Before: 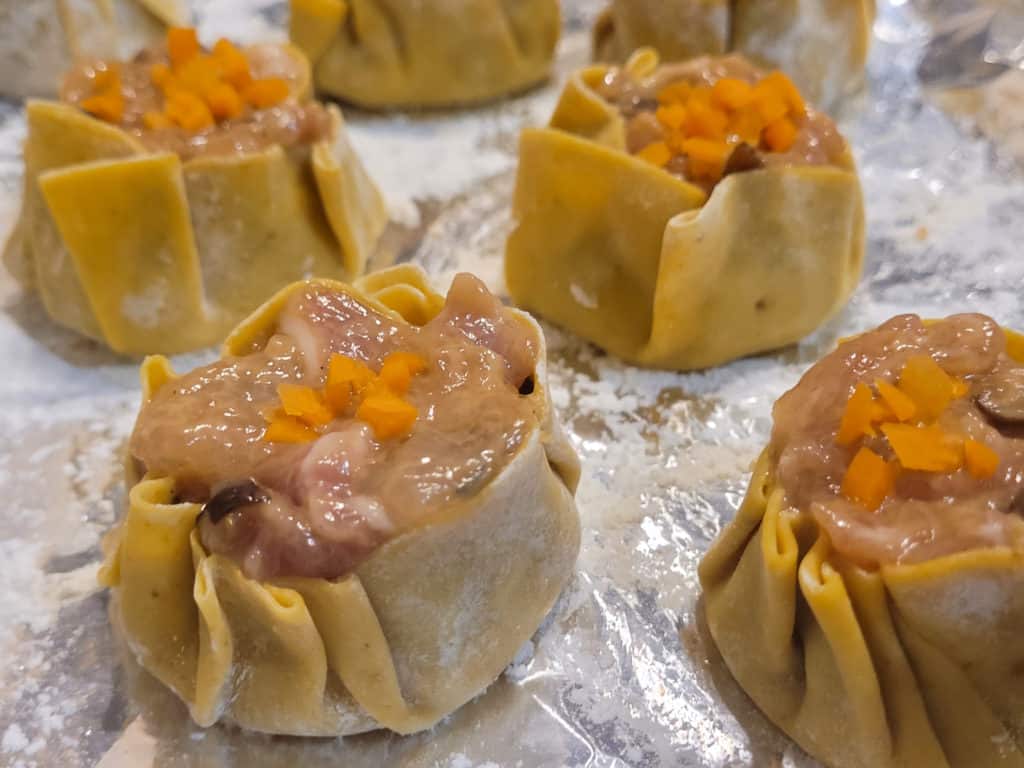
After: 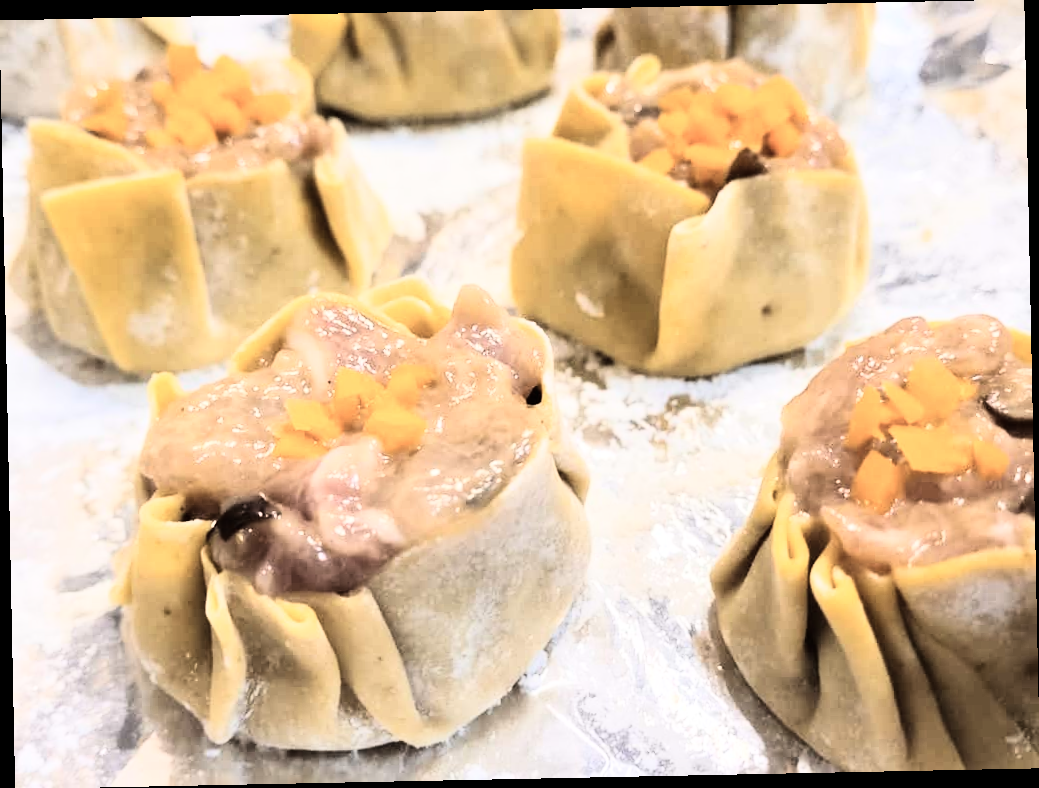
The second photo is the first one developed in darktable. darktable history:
rotate and perspective: rotation -1.17°, automatic cropping off
contrast brightness saturation: contrast 0.1, saturation -0.36
rgb curve: curves: ch0 [(0, 0) (0.21, 0.15) (0.24, 0.21) (0.5, 0.75) (0.75, 0.96) (0.89, 0.99) (1, 1)]; ch1 [(0, 0.02) (0.21, 0.13) (0.25, 0.2) (0.5, 0.67) (0.75, 0.9) (0.89, 0.97) (1, 1)]; ch2 [(0, 0.02) (0.21, 0.13) (0.25, 0.2) (0.5, 0.67) (0.75, 0.9) (0.89, 0.97) (1, 1)], compensate middle gray true
